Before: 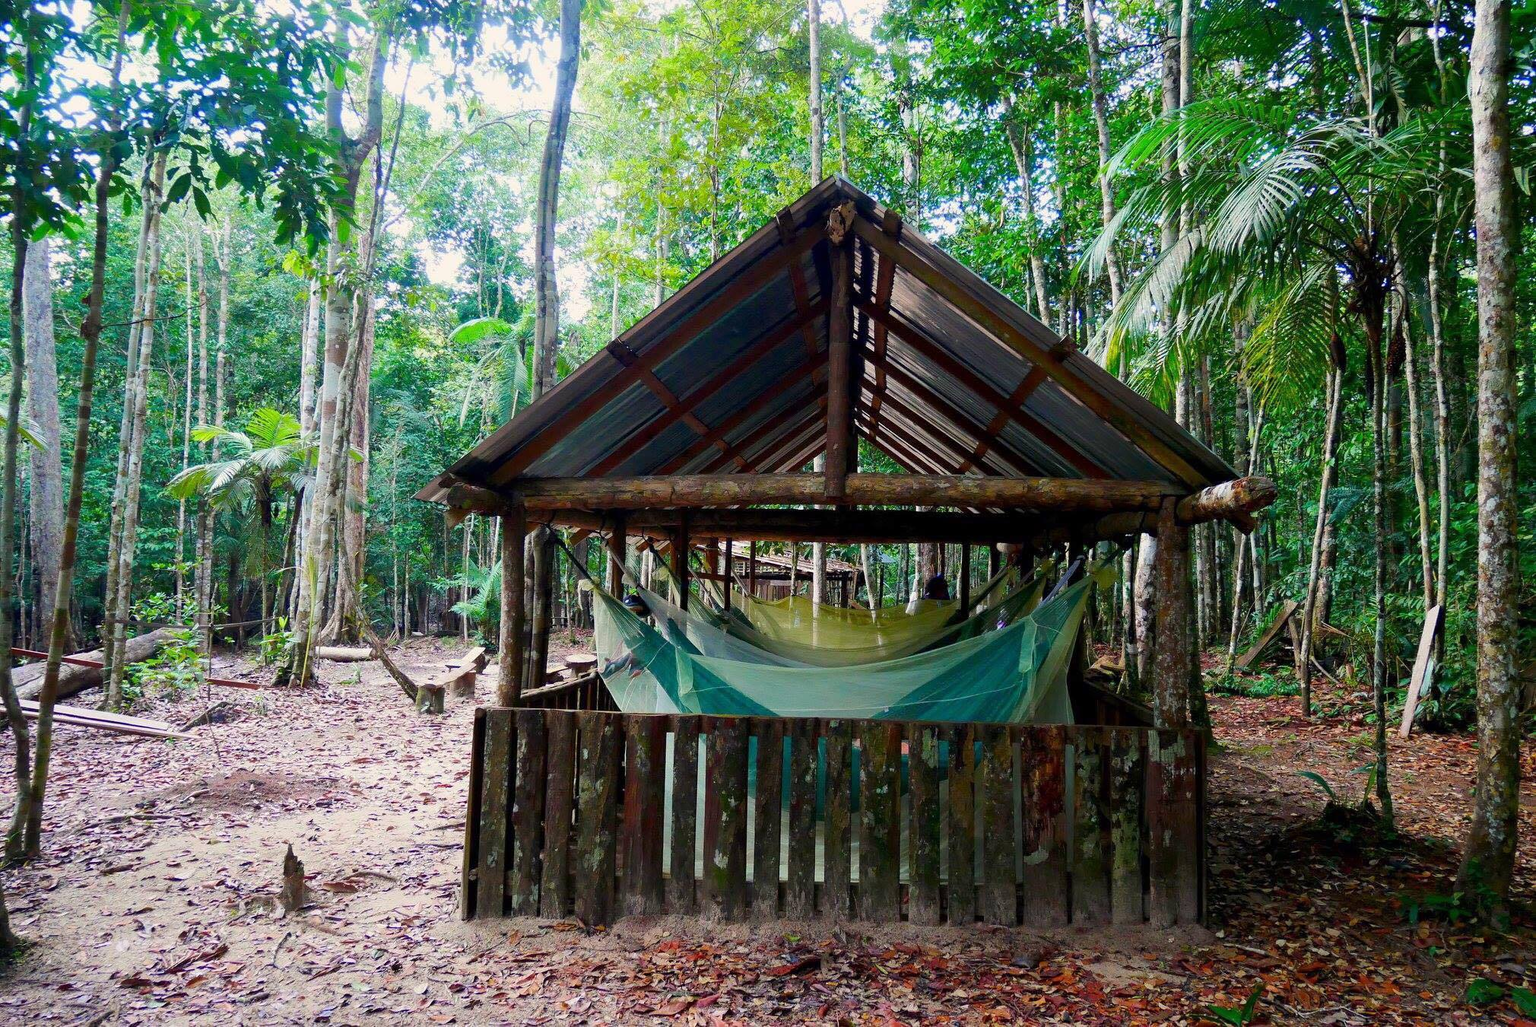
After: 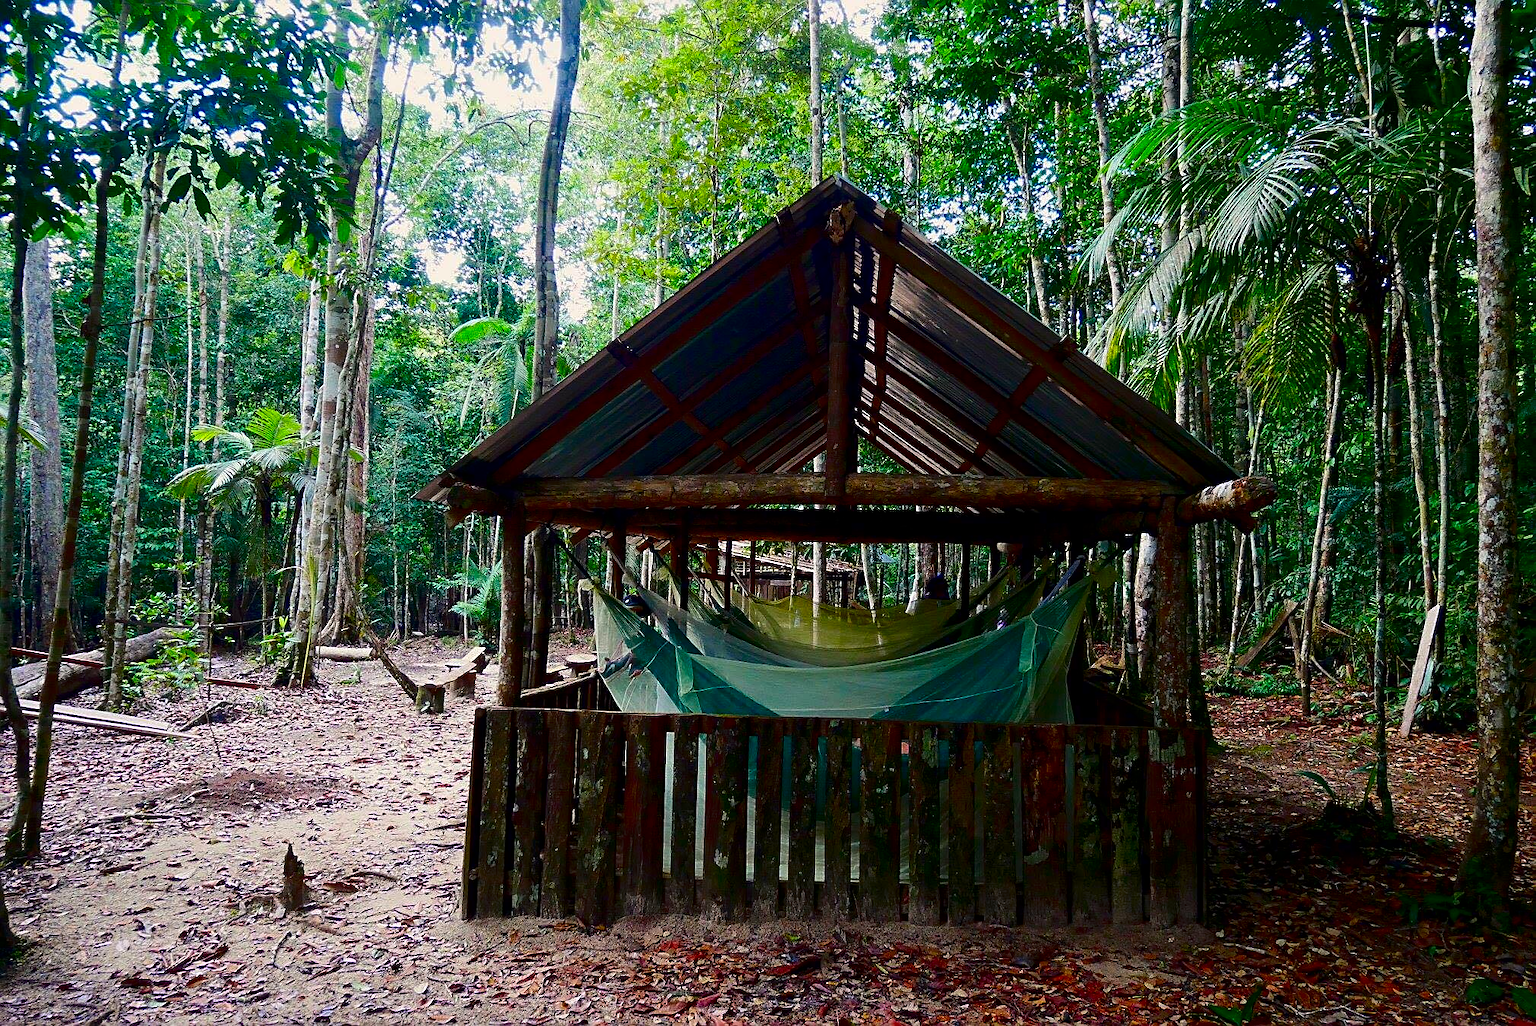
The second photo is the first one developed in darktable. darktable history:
contrast brightness saturation: contrast 0.1, brightness -0.26, saturation 0.14
sharpen: on, module defaults
